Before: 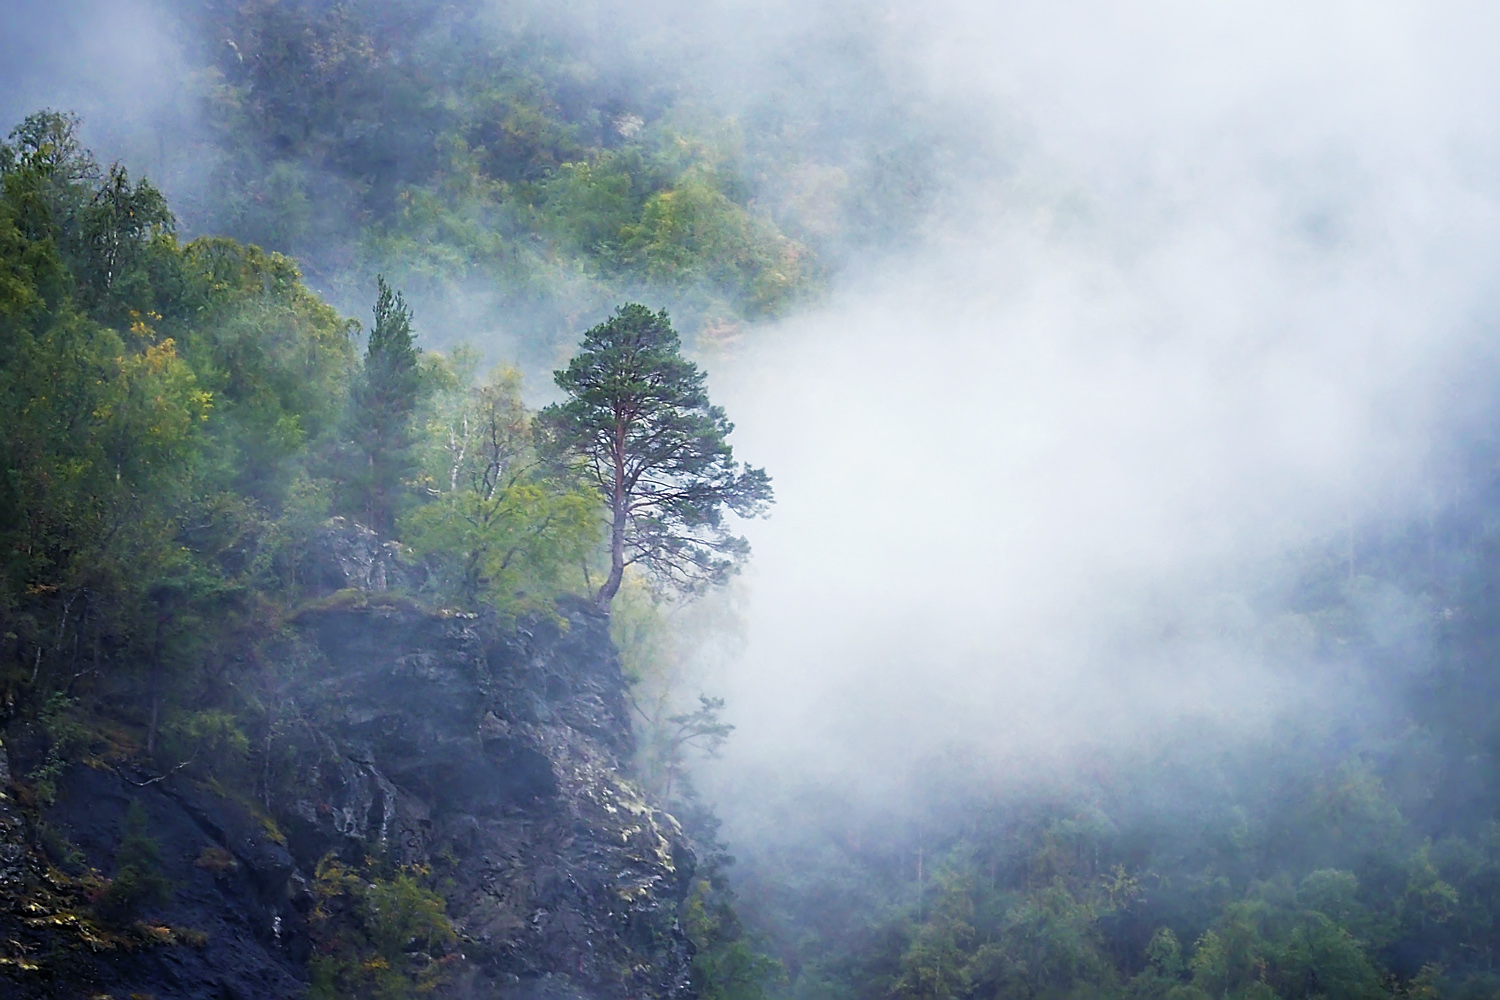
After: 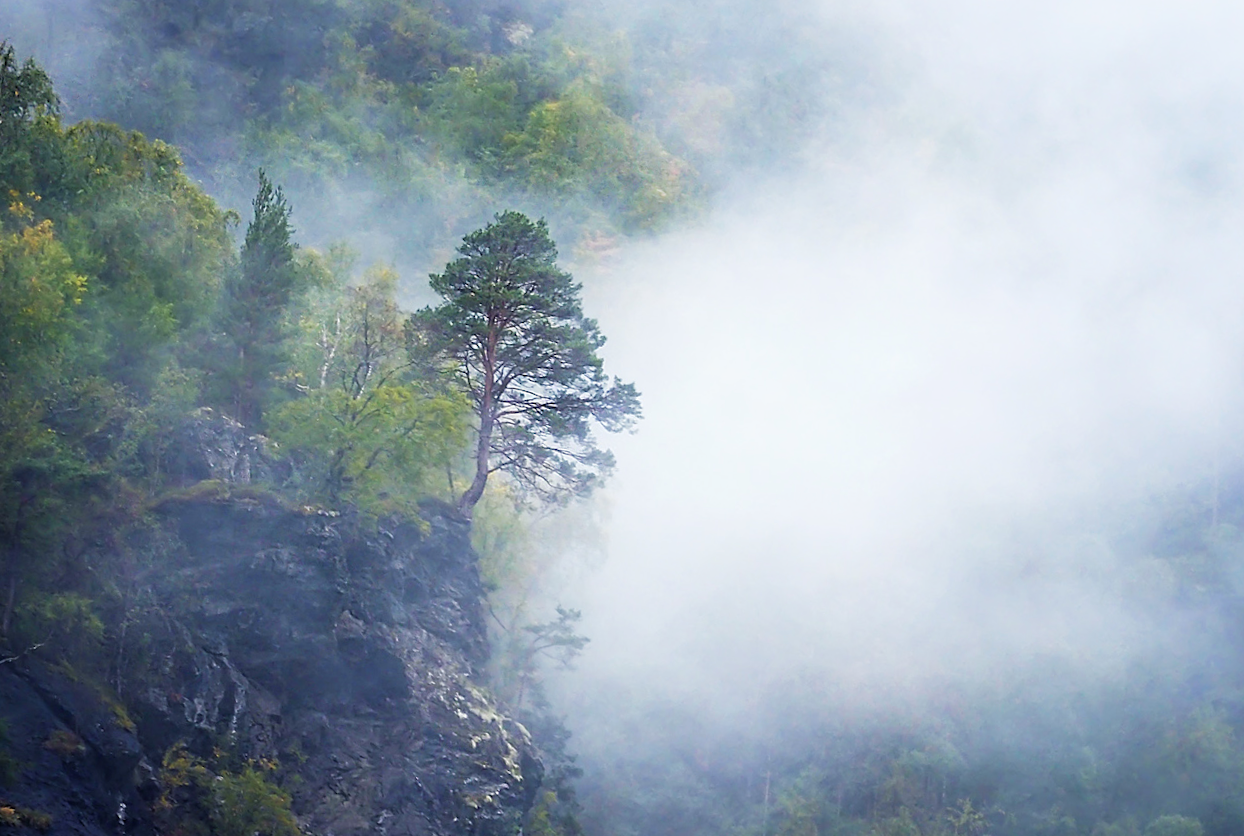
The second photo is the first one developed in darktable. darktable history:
shadows and highlights: radius 95.62, shadows -14.09, white point adjustment 0.26, highlights 33, compress 48.28%, soften with gaussian
crop and rotate: angle -3.24°, left 5.405%, top 5.216%, right 4.76%, bottom 4.154%
